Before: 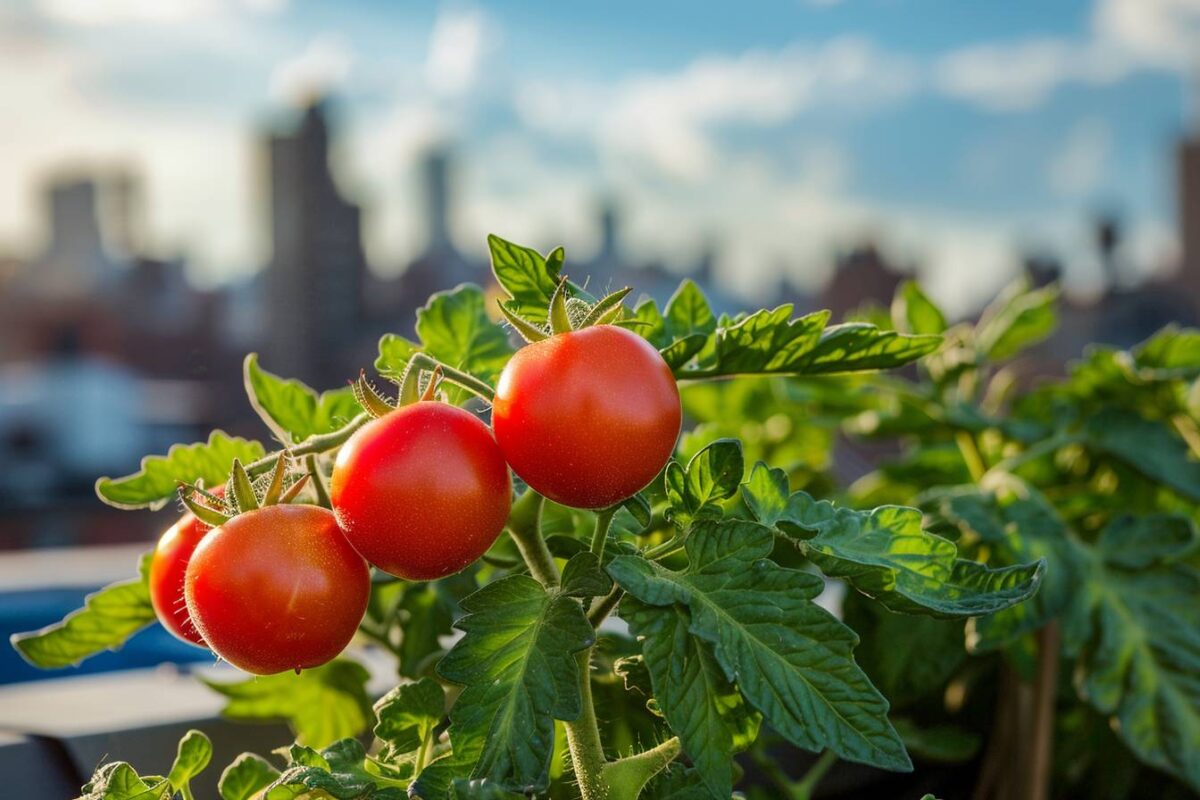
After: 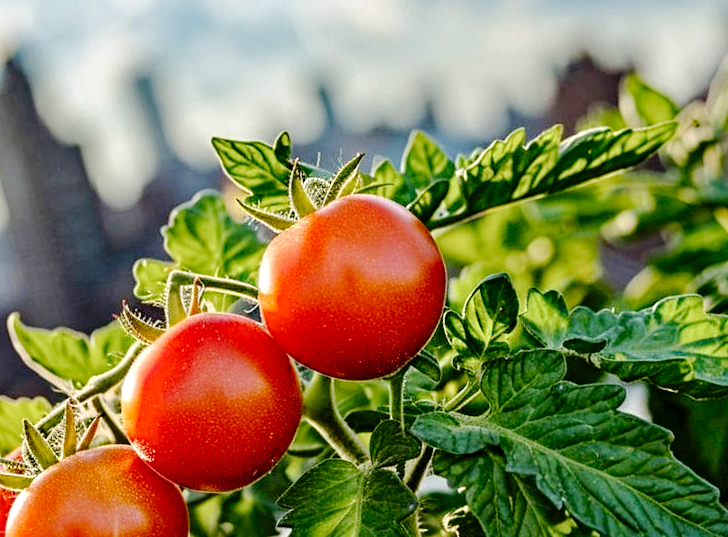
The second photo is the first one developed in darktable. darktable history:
crop: left 16.899%, right 16.556%
tone curve: curves: ch0 [(0, 0) (0.003, 0.001) (0.011, 0.008) (0.025, 0.015) (0.044, 0.025) (0.069, 0.037) (0.1, 0.056) (0.136, 0.091) (0.177, 0.157) (0.224, 0.231) (0.277, 0.319) (0.335, 0.4) (0.399, 0.493) (0.468, 0.571) (0.543, 0.645) (0.623, 0.706) (0.709, 0.77) (0.801, 0.838) (0.898, 0.918) (1, 1)], preserve colors none
contrast equalizer: octaves 7, y [[0.5, 0.542, 0.583, 0.625, 0.667, 0.708], [0.5 ×6], [0.5 ×6], [0 ×6], [0 ×6]]
rotate and perspective: rotation -14.8°, crop left 0.1, crop right 0.903, crop top 0.25, crop bottom 0.748
